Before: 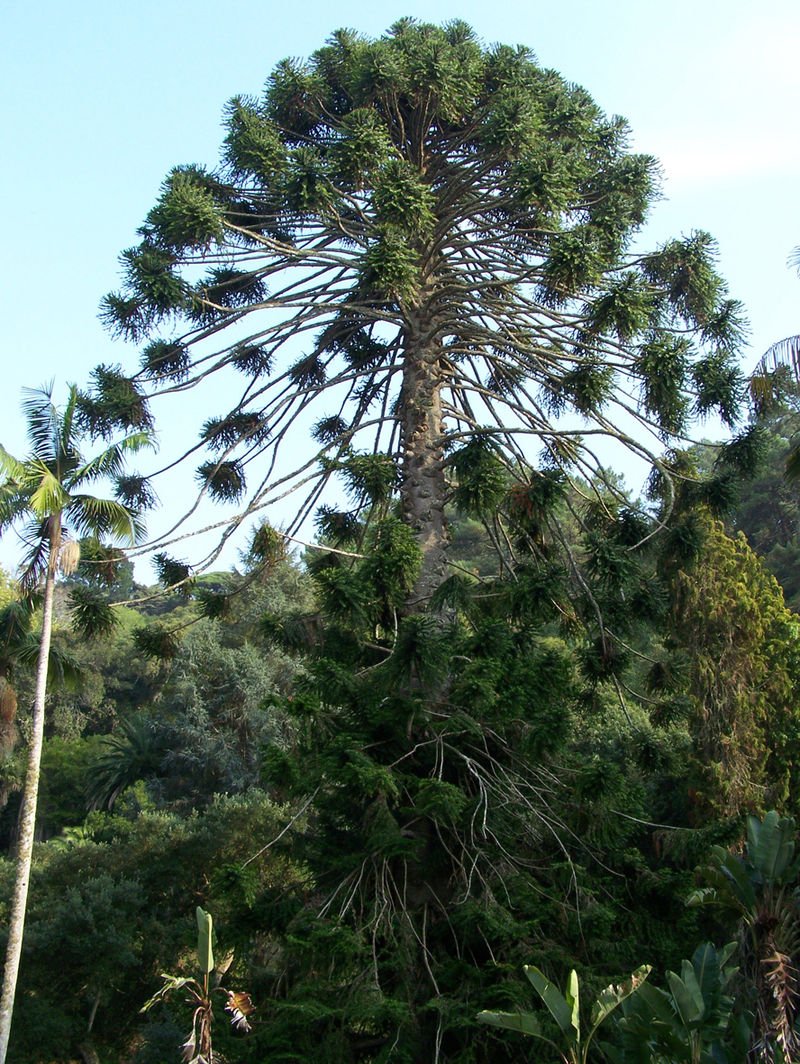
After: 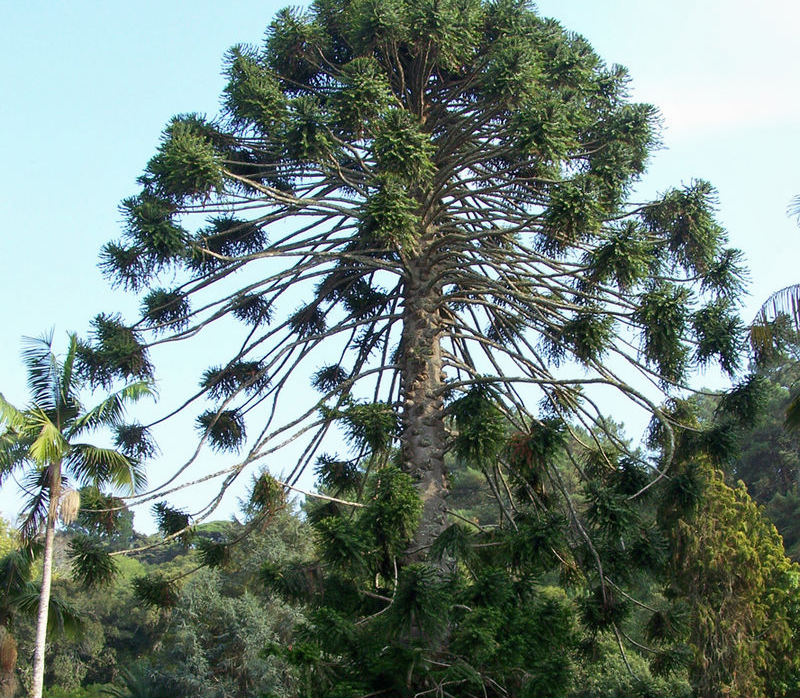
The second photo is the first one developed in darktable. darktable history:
crop and rotate: top 4.848%, bottom 29.503%
tone equalizer: -7 EV 0.18 EV, -6 EV 0.12 EV, -5 EV 0.08 EV, -4 EV 0.04 EV, -2 EV -0.02 EV, -1 EV -0.04 EV, +0 EV -0.06 EV, luminance estimator HSV value / RGB max
